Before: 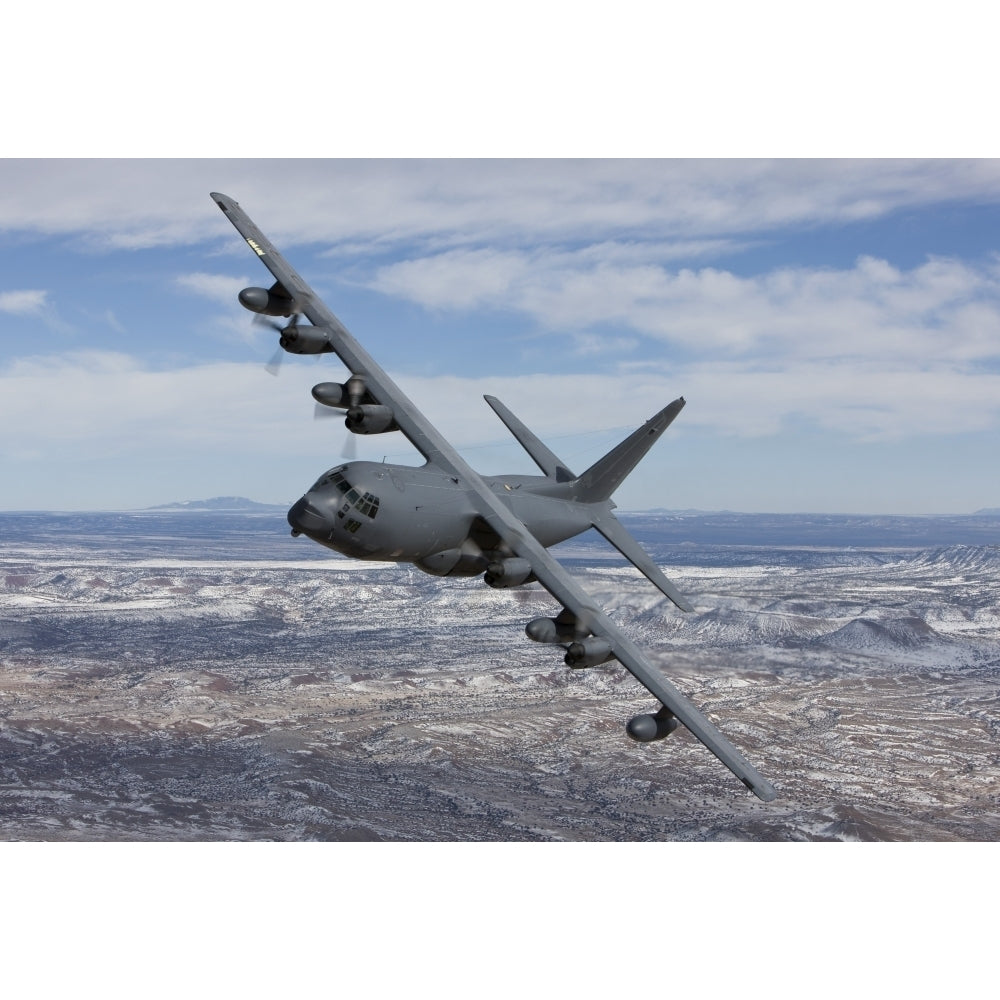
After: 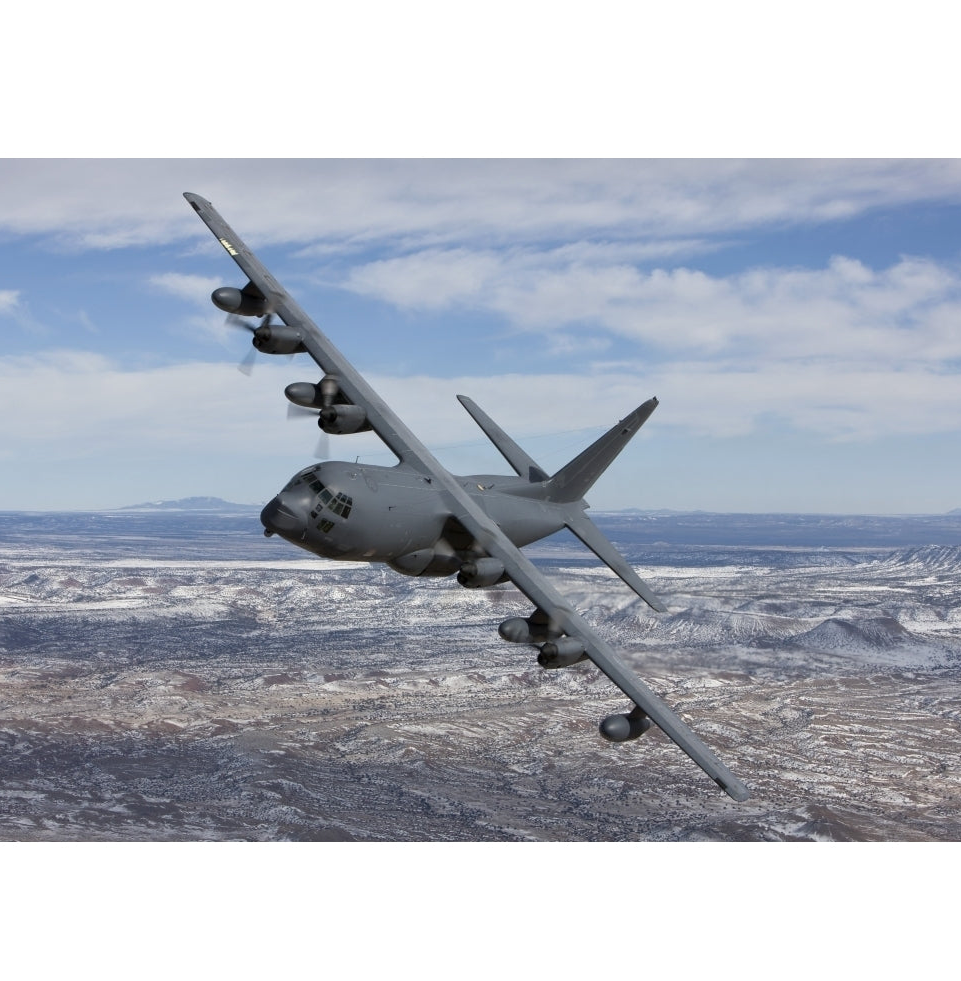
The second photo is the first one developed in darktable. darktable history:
crop and rotate: left 2.725%, right 1.175%, bottom 1.811%
tone equalizer: smoothing 1
